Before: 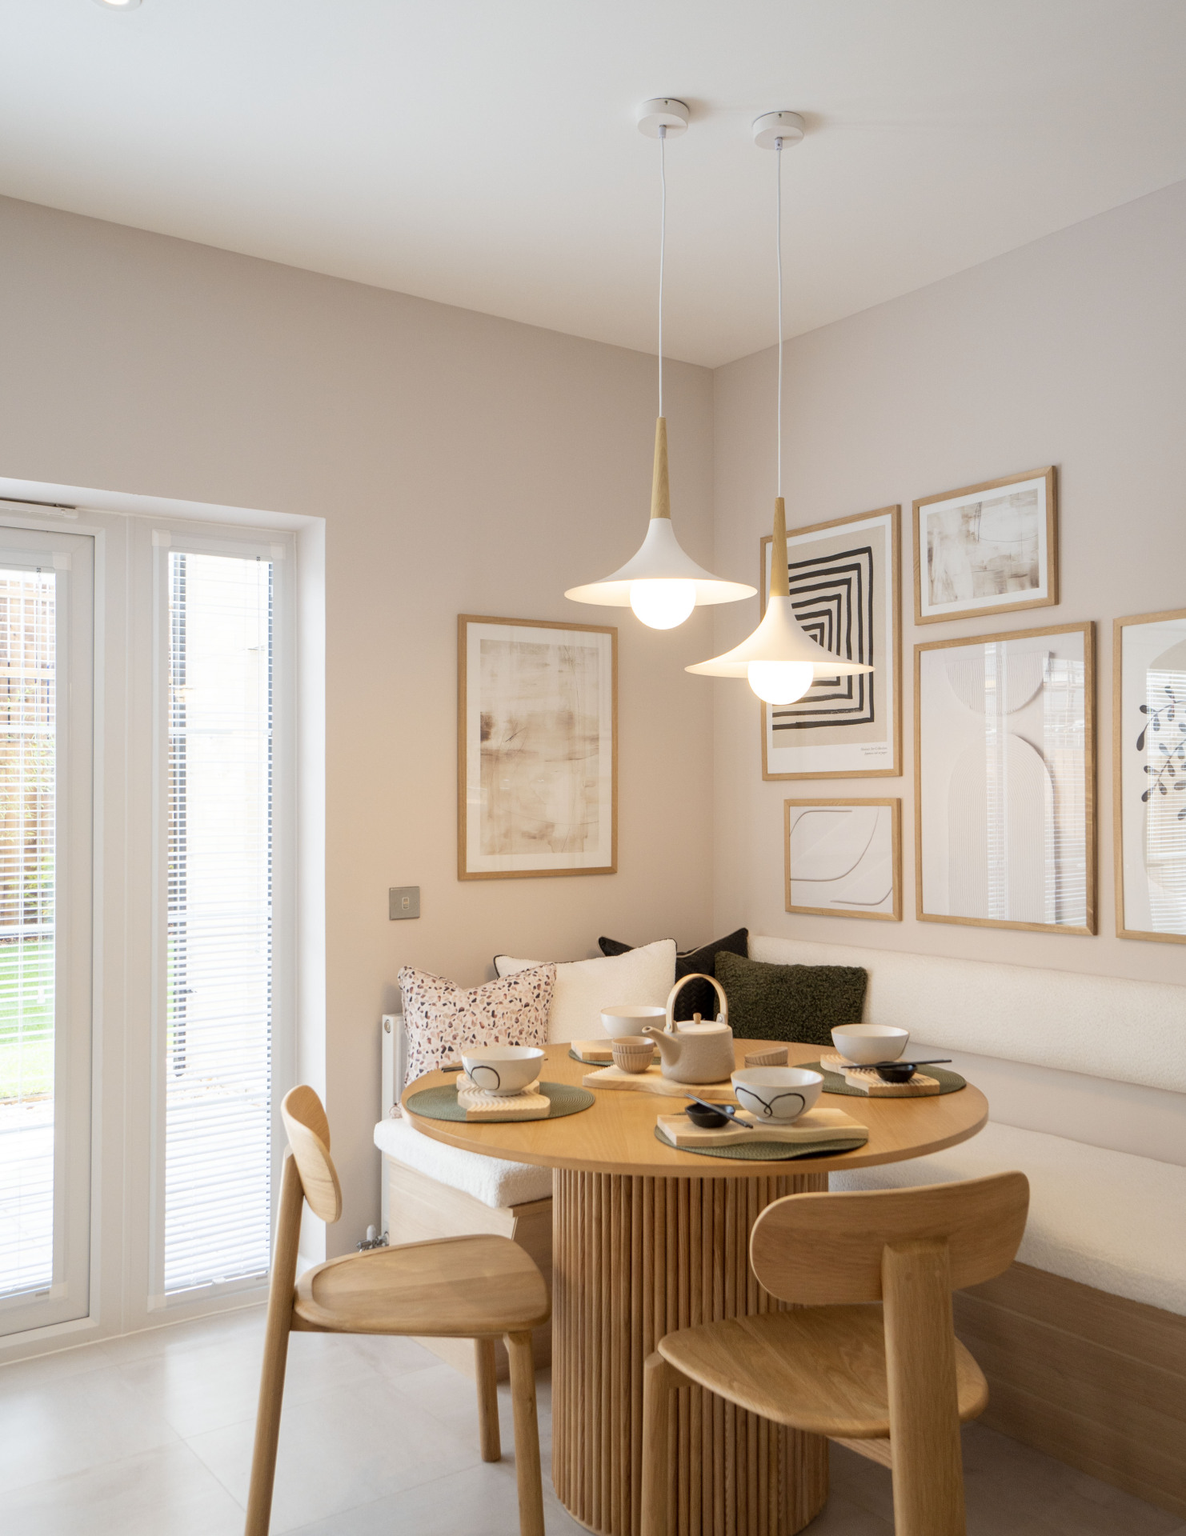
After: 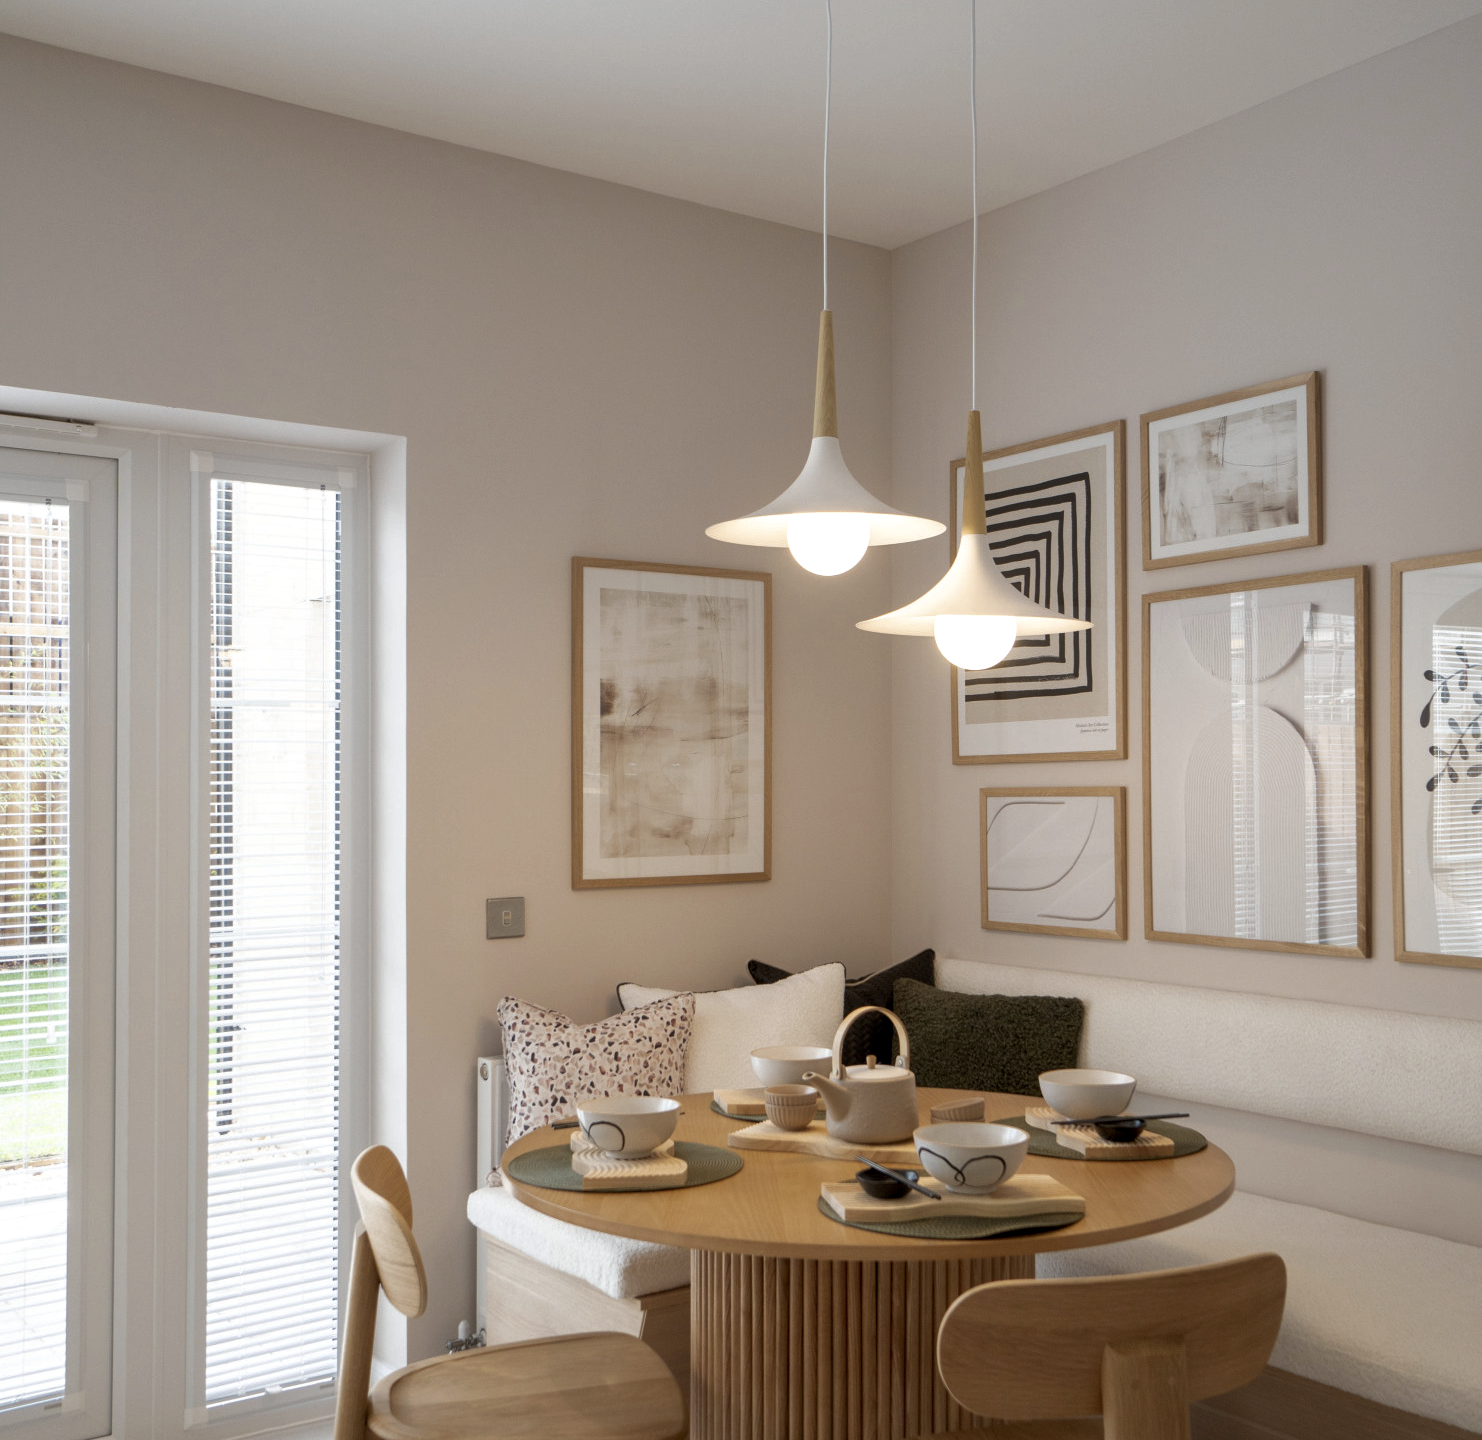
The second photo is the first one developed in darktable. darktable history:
crop: top 11.038%, bottom 13.962%
contrast equalizer: octaves 7, y [[0.6 ×6], [0.55 ×6], [0 ×6], [0 ×6], [0 ×6]], mix 0.15
color balance rgb: linear chroma grading › global chroma 1.5%, linear chroma grading › mid-tones -1%, perceptual saturation grading › global saturation -3%, perceptual saturation grading › shadows -2%
tone curve: curves: ch0 [(0, 0) (0.797, 0.684) (1, 1)], color space Lab, linked channels, preserve colors none
